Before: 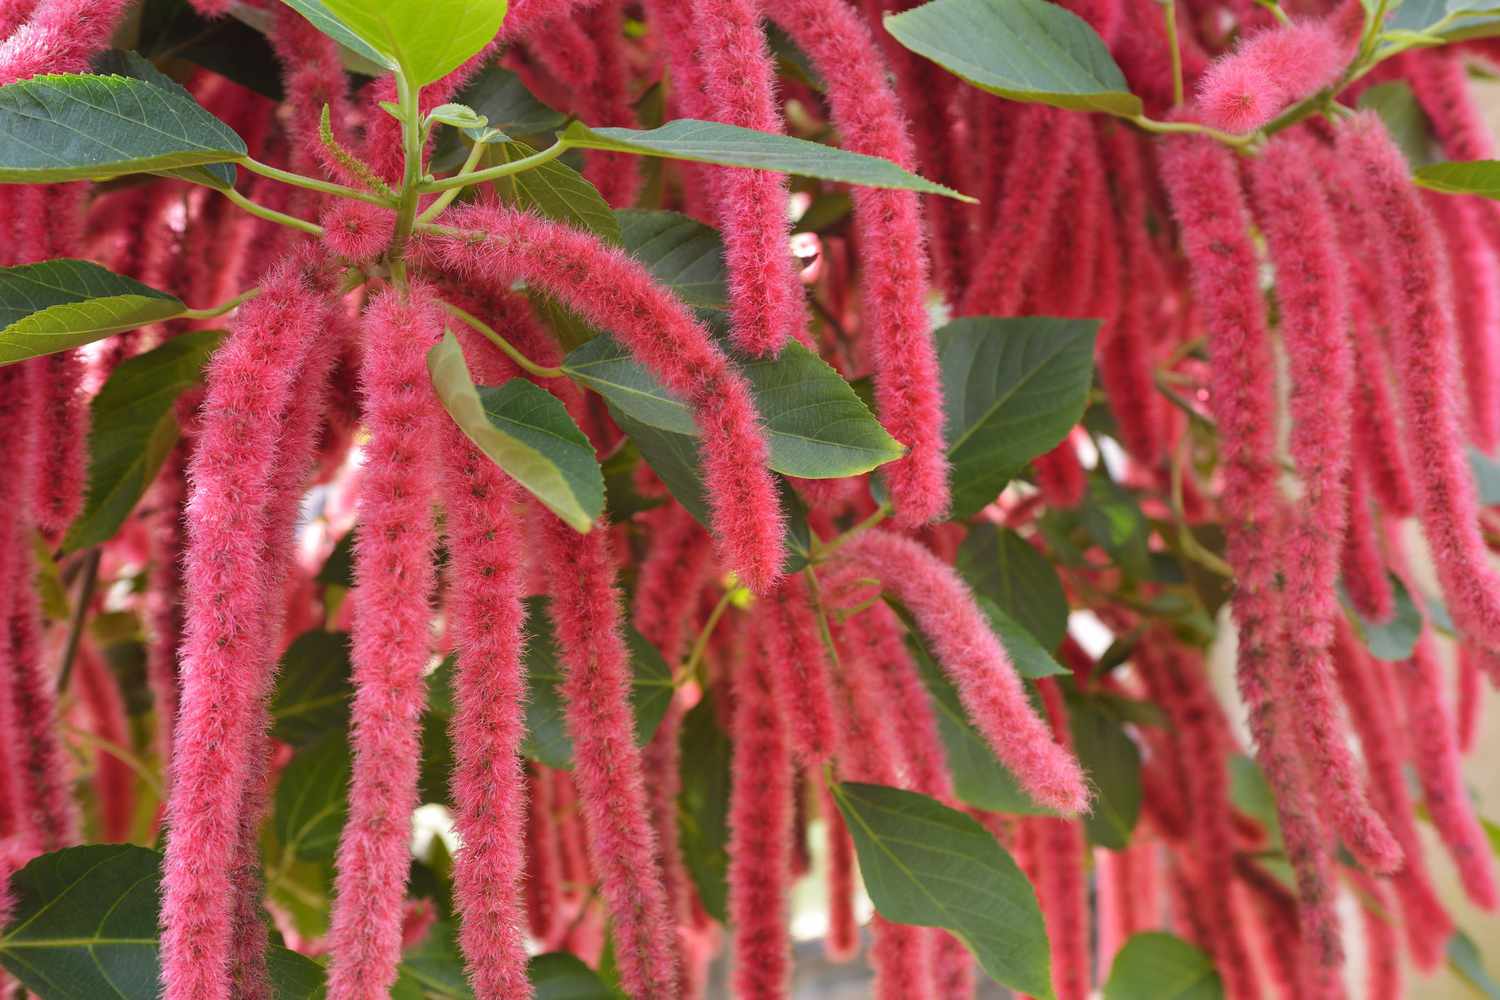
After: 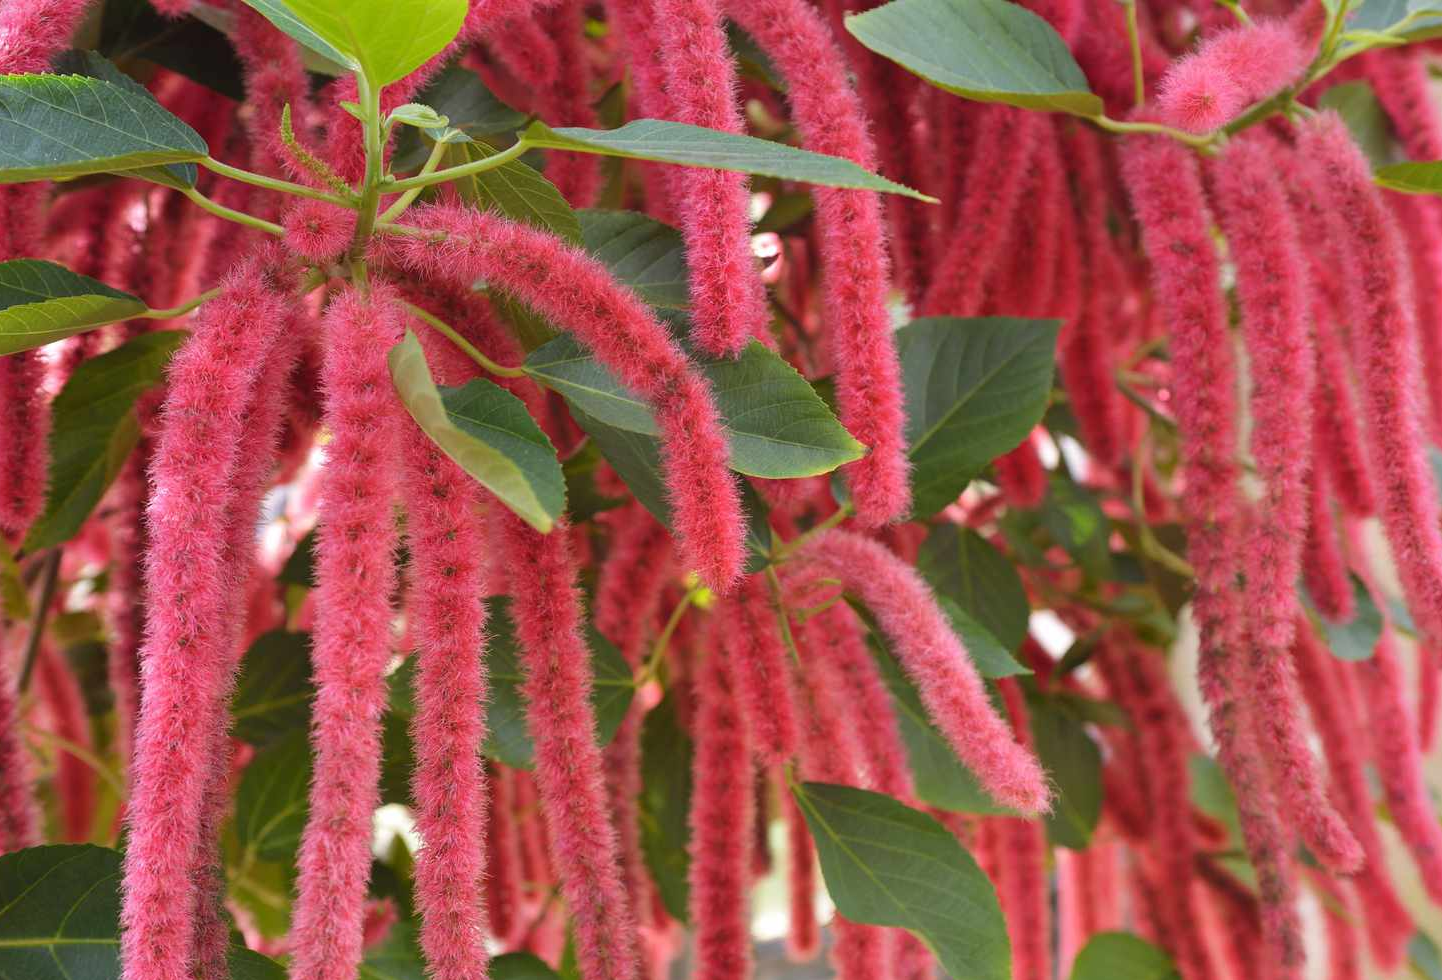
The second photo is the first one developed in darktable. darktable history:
crop and rotate: left 2.611%, right 1.202%, bottom 1.95%
